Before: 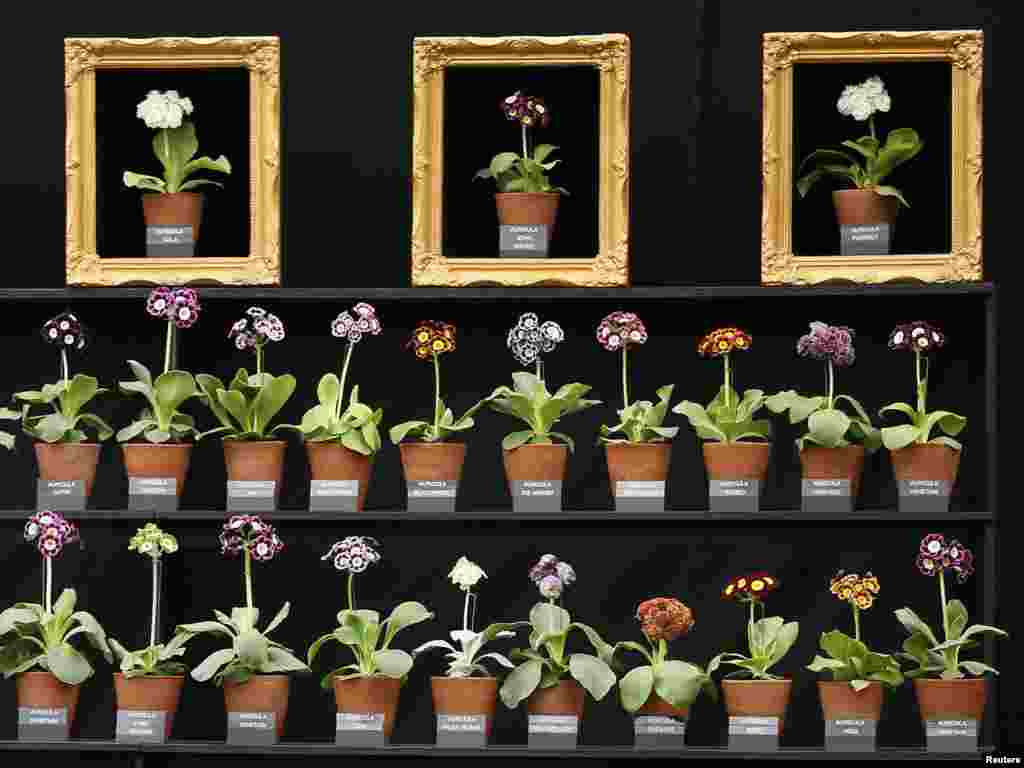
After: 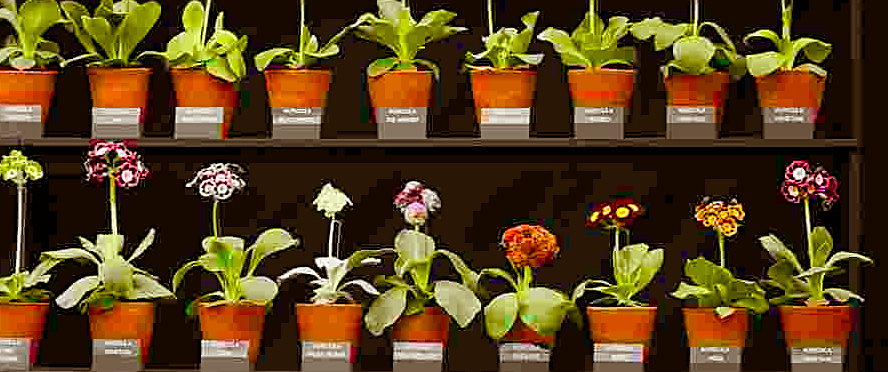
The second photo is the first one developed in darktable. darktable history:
crop and rotate: left 13.262%, top 48.58%, bottom 2.891%
sharpen: on, module defaults
color balance rgb: power › luminance 9.962%, power › chroma 2.805%, power › hue 58.5°, linear chroma grading › global chroma 41.383%, perceptual saturation grading › global saturation 44.715%, perceptual saturation grading › highlights -49.45%, perceptual saturation grading › shadows 29.717%, perceptual brilliance grading › global brilliance -1.335%, perceptual brilliance grading › highlights -1.697%, perceptual brilliance grading › mid-tones -1.668%, perceptual brilliance grading › shadows -0.716%, global vibrance 14.691%
